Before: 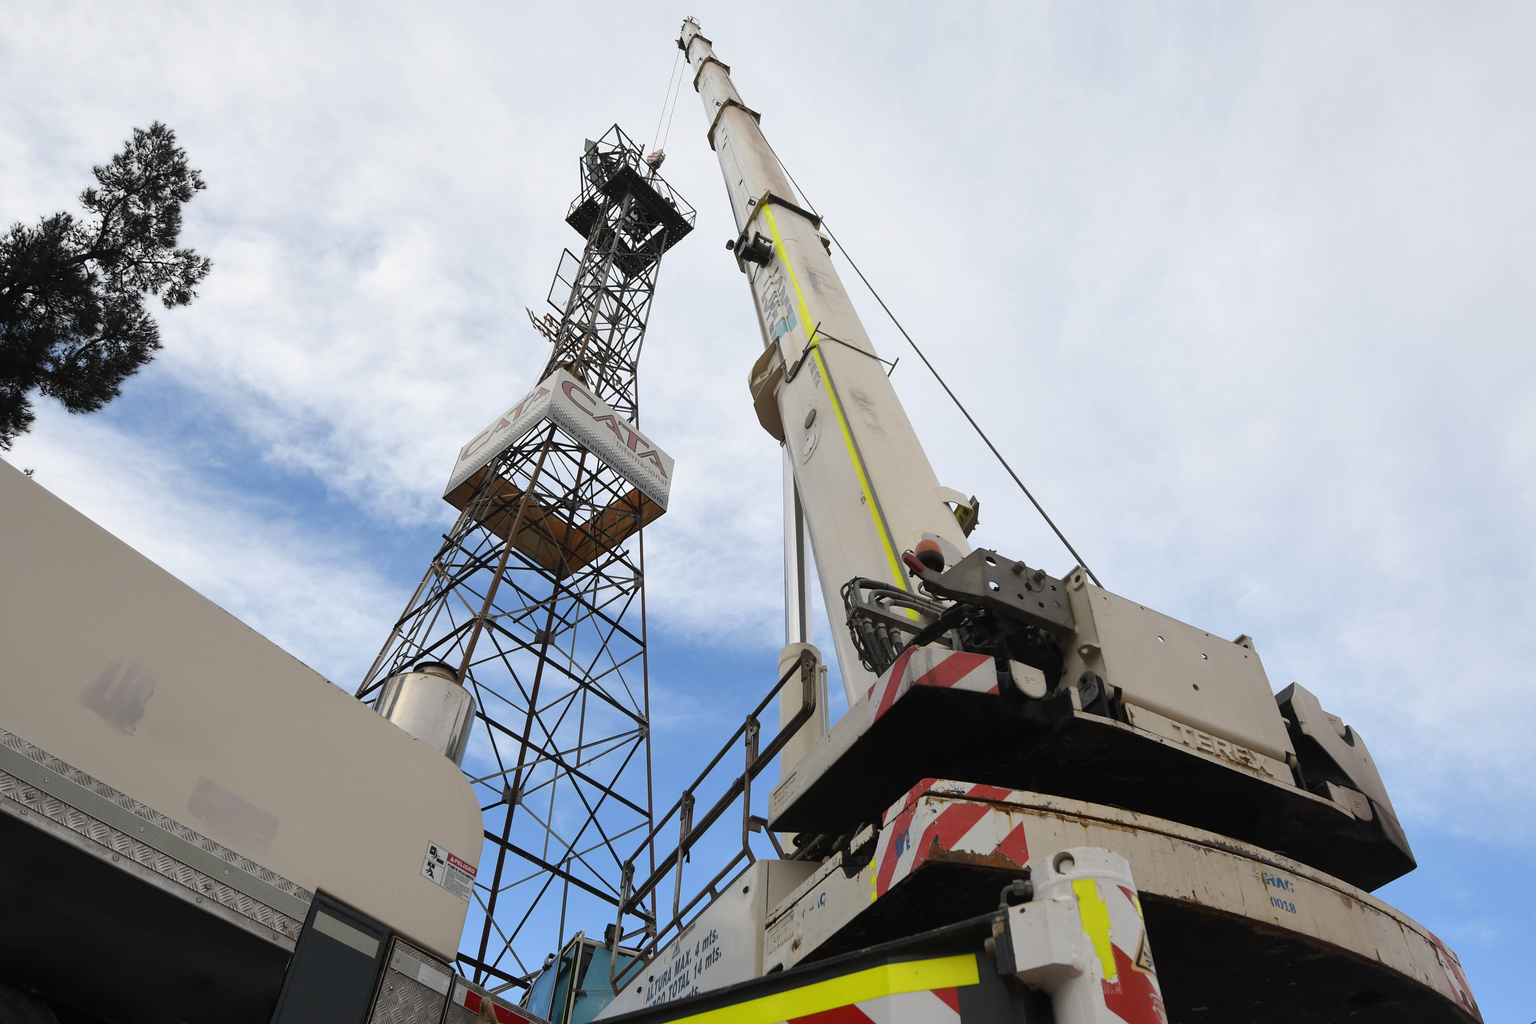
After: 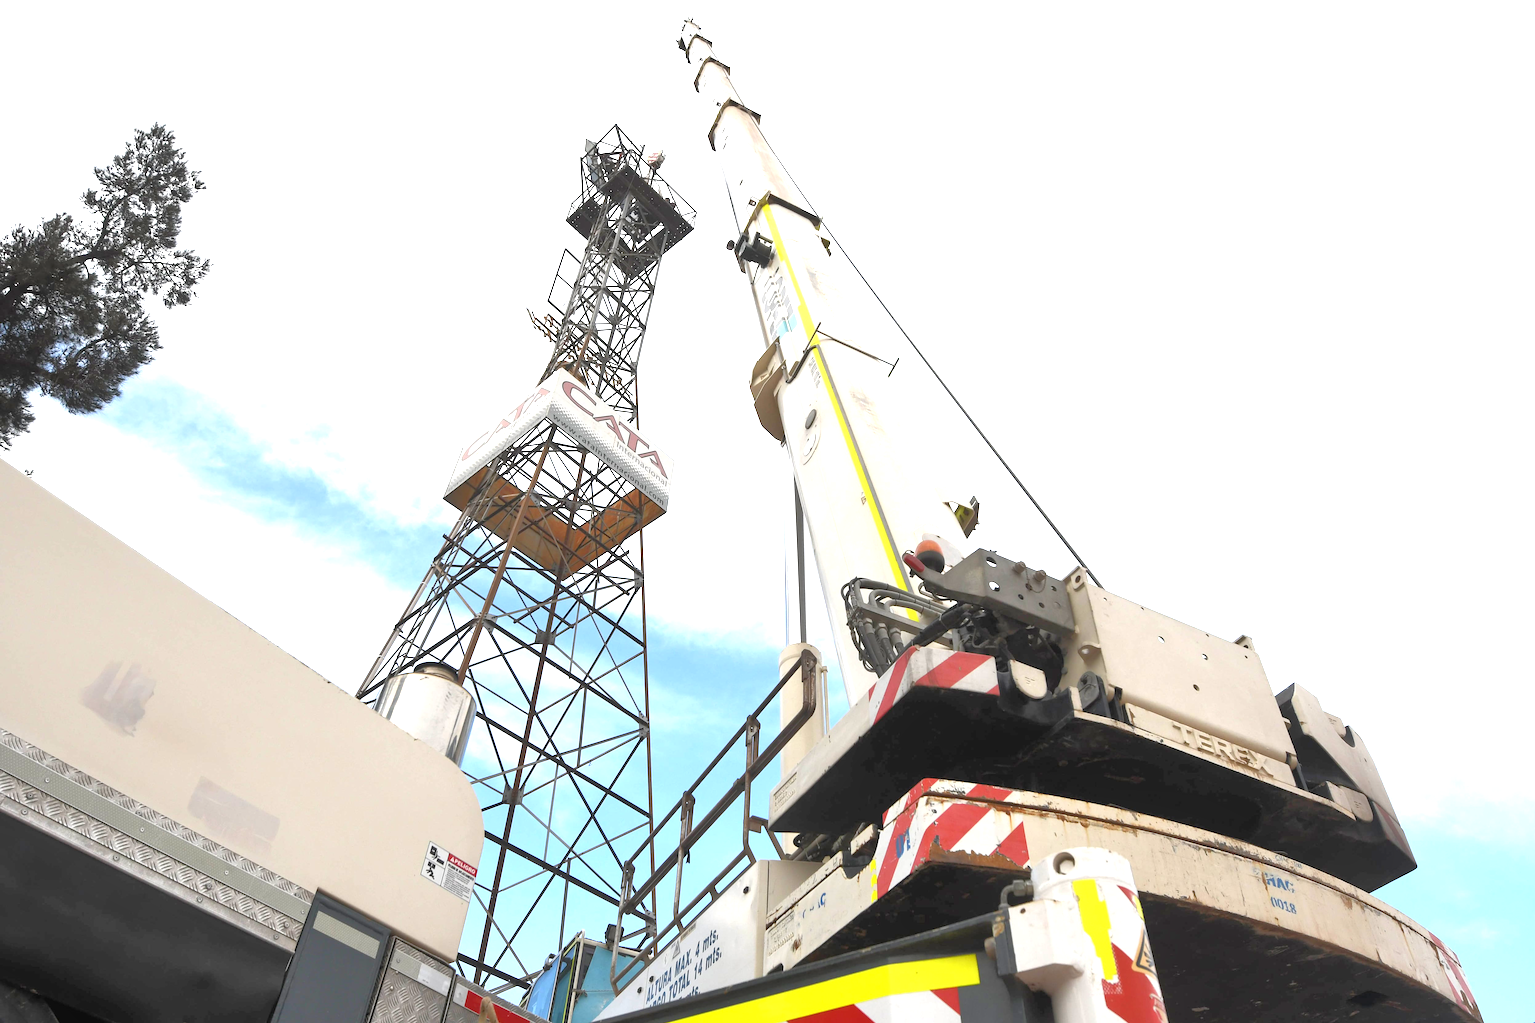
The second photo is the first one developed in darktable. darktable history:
exposure: black level correction 0, exposure 1.39 EV, compensate highlight preservation false
tone equalizer: -7 EV 0.147 EV, -6 EV 0.618 EV, -5 EV 1.19 EV, -4 EV 1.31 EV, -3 EV 1.13 EV, -2 EV 0.6 EV, -1 EV 0.158 EV
